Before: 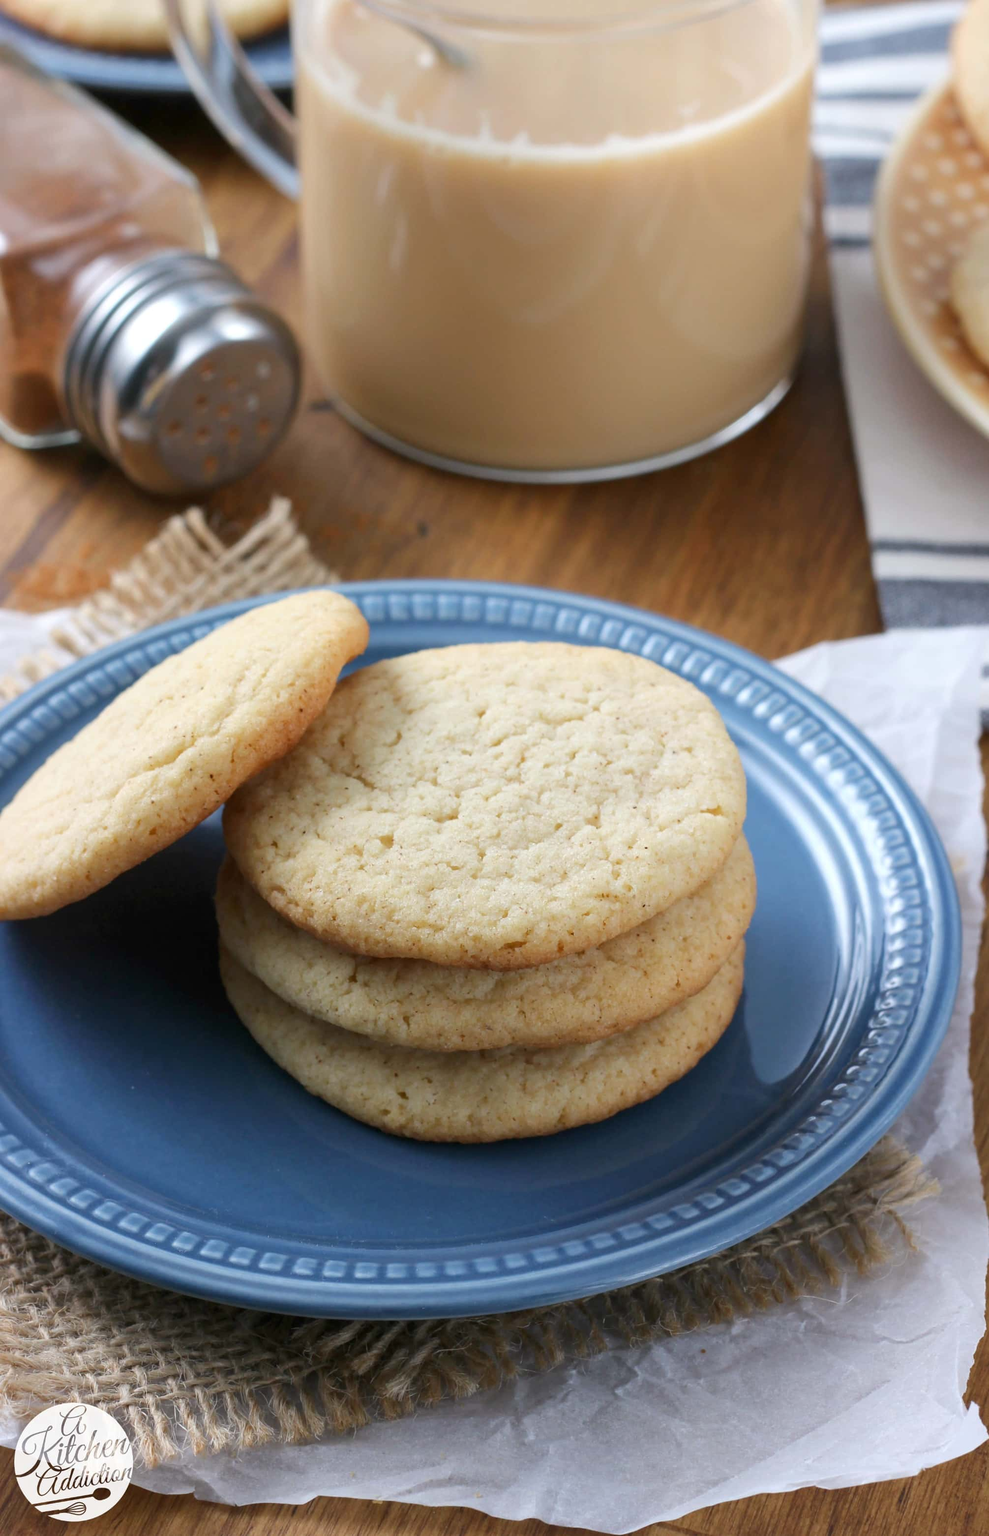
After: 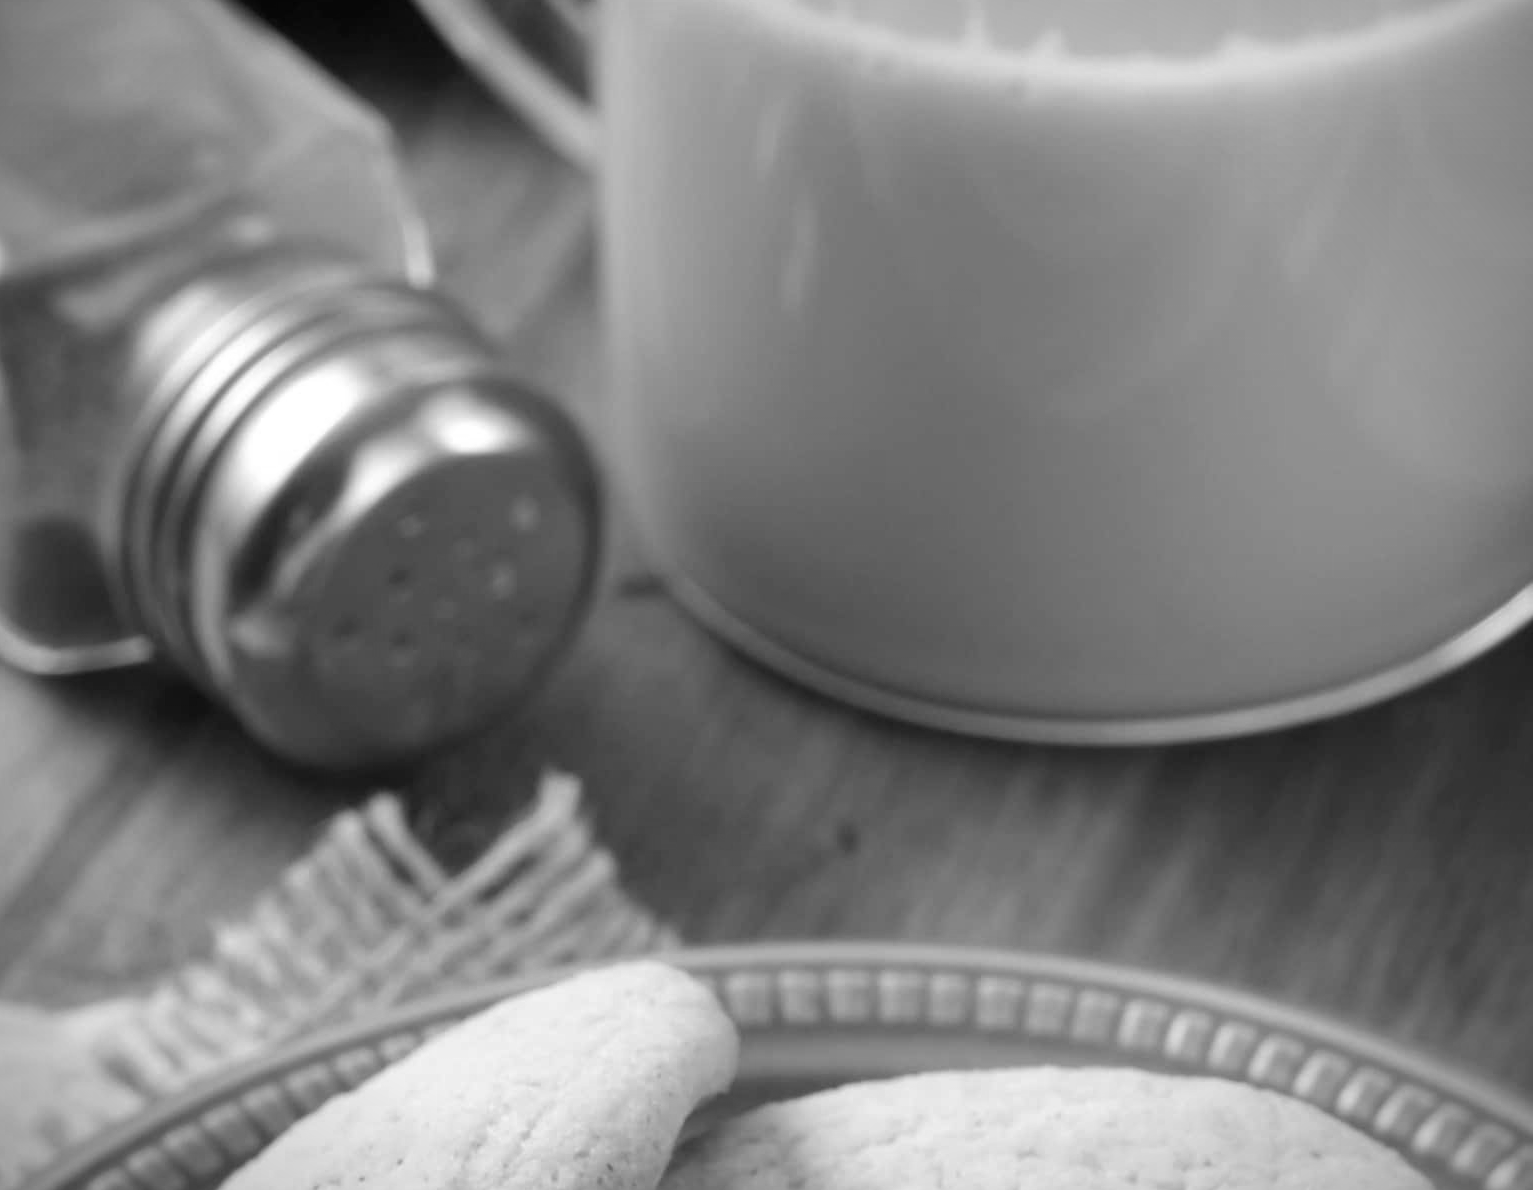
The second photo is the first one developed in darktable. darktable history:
color zones: curves: ch1 [(0, 0.469) (0.001, 0.469) (0.12, 0.446) (0.248, 0.469) (0.5, 0.5) (0.748, 0.5) (0.999, 0.469) (1, 0.469)]
vignetting: fall-off start 88.53%, fall-off radius 44.2%, saturation 0.376, width/height ratio 1.161
crop: left 0.579%, top 7.627%, right 23.167%, bottom 54.275%
monochrome: on, module defaults
